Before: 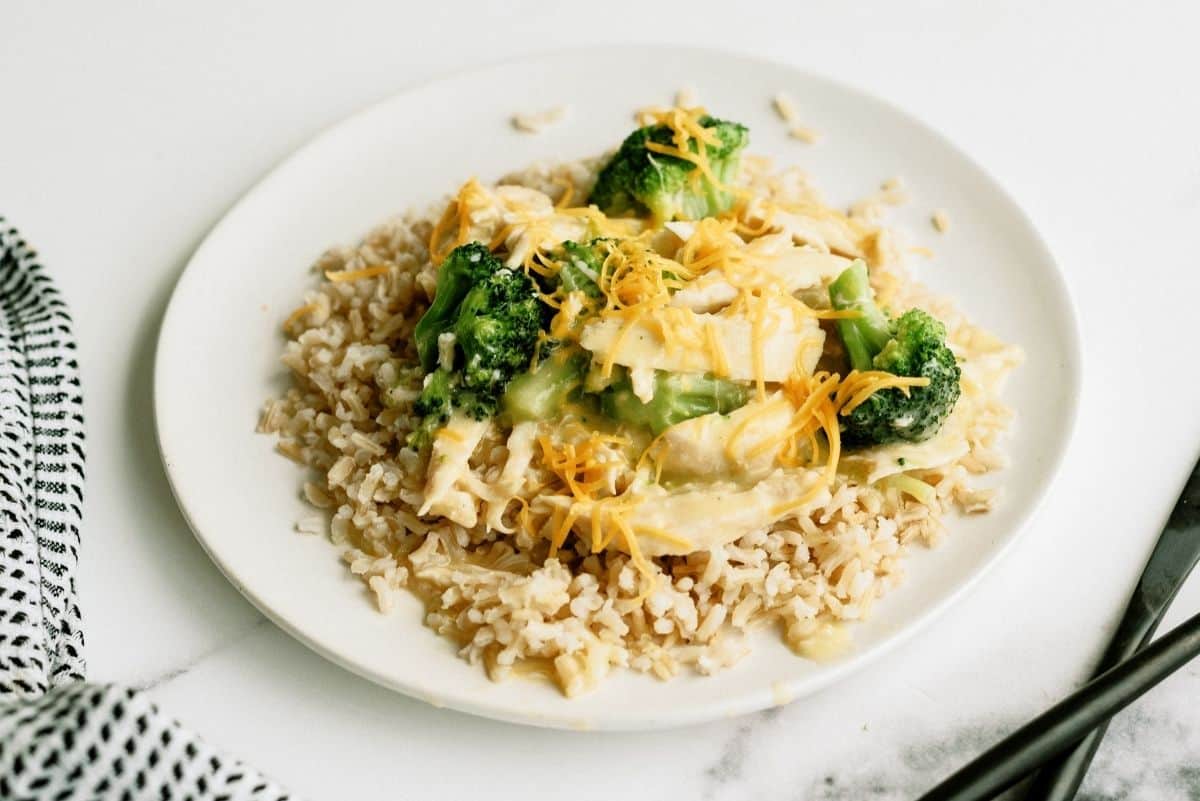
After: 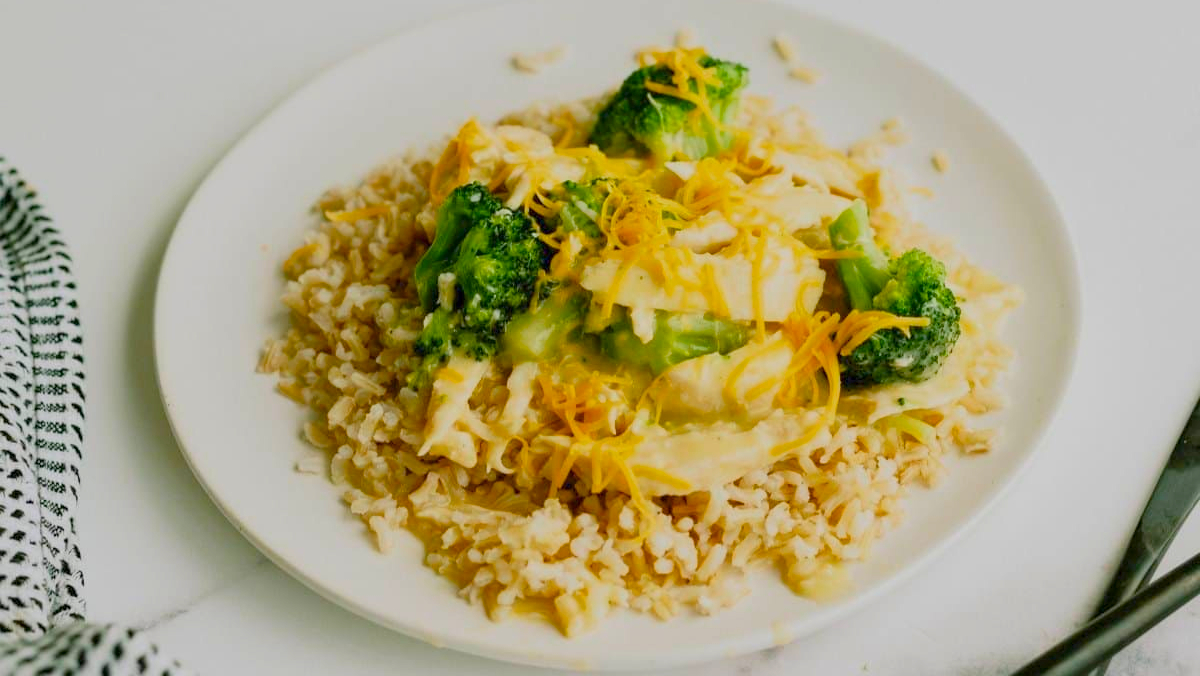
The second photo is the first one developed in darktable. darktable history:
crop: top 7.609%, bottom 7.956%
color balance rgb: perceptual saturation grading › global saturation 30.478%, global vibrance 23.403%, contrast -25.114%
